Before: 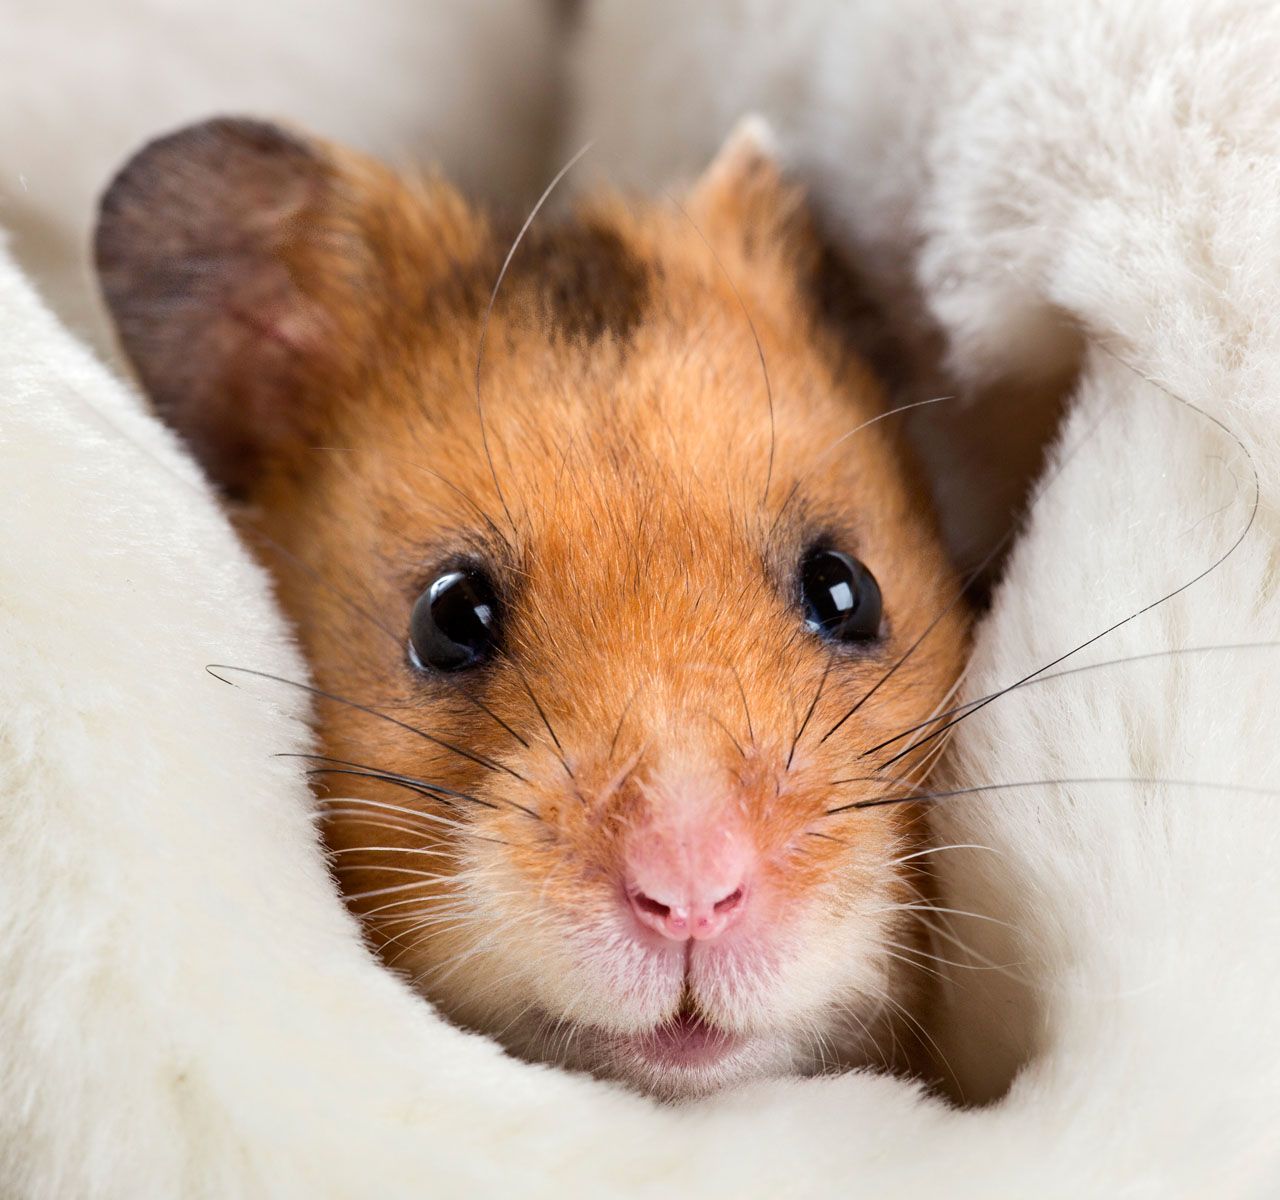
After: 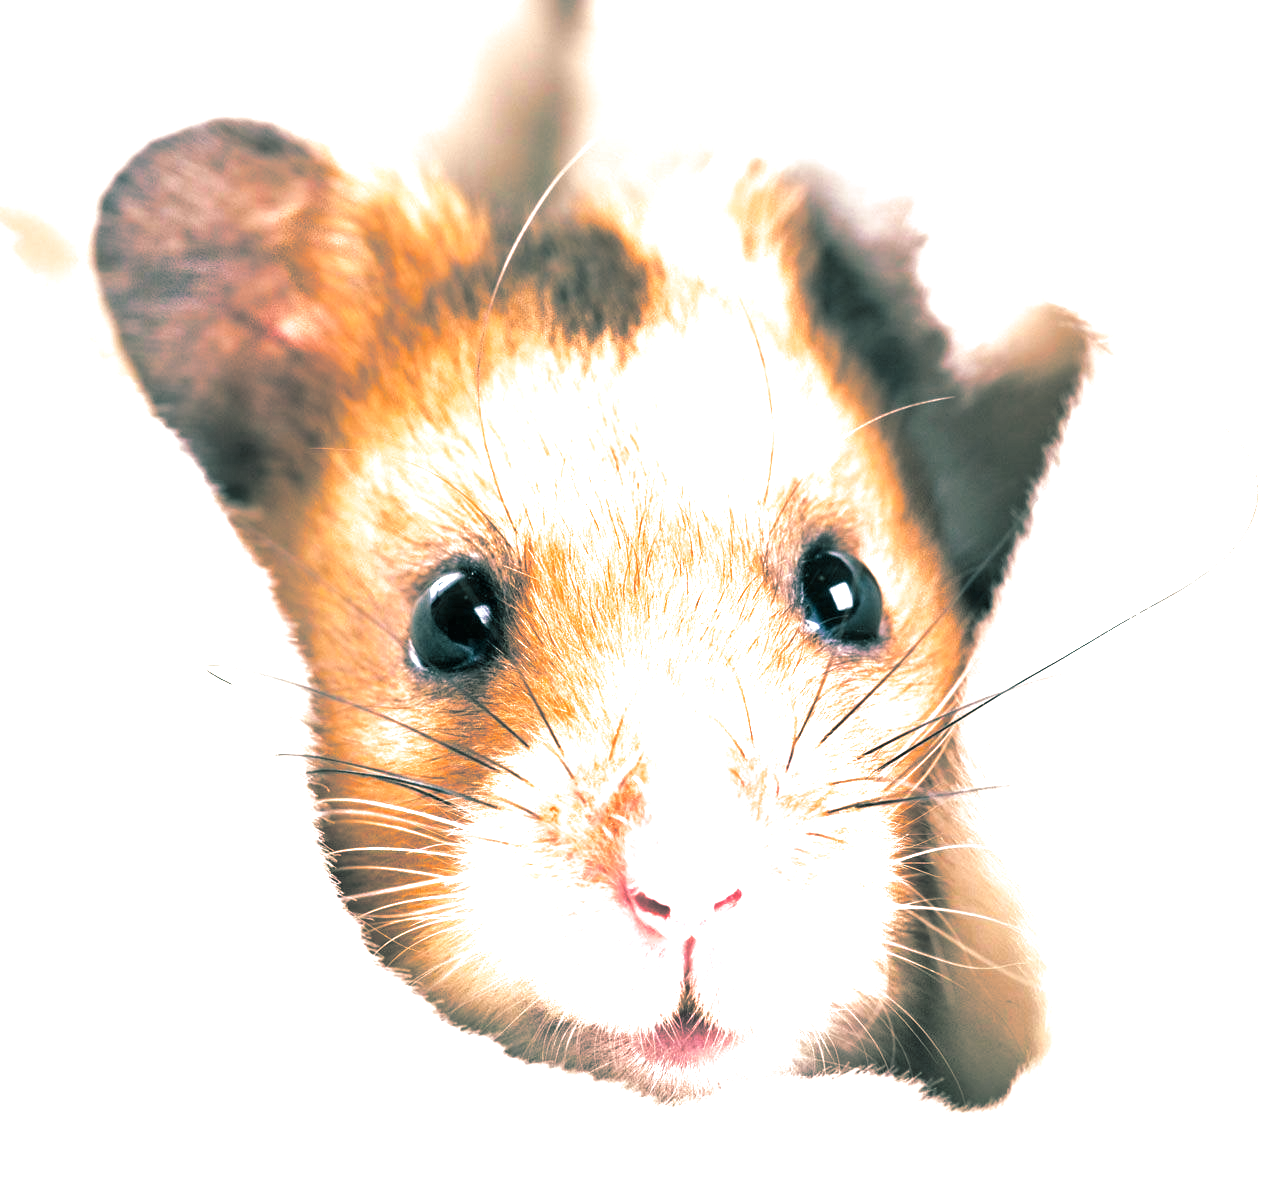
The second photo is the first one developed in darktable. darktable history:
exposure: black level correction 0, exposure 1.741 EV, compensate exposure bias true, compensate highlight preservation false
split-toning: shadows › hue 186.43°, highlights › hue 49.29°, compress 30.29%
